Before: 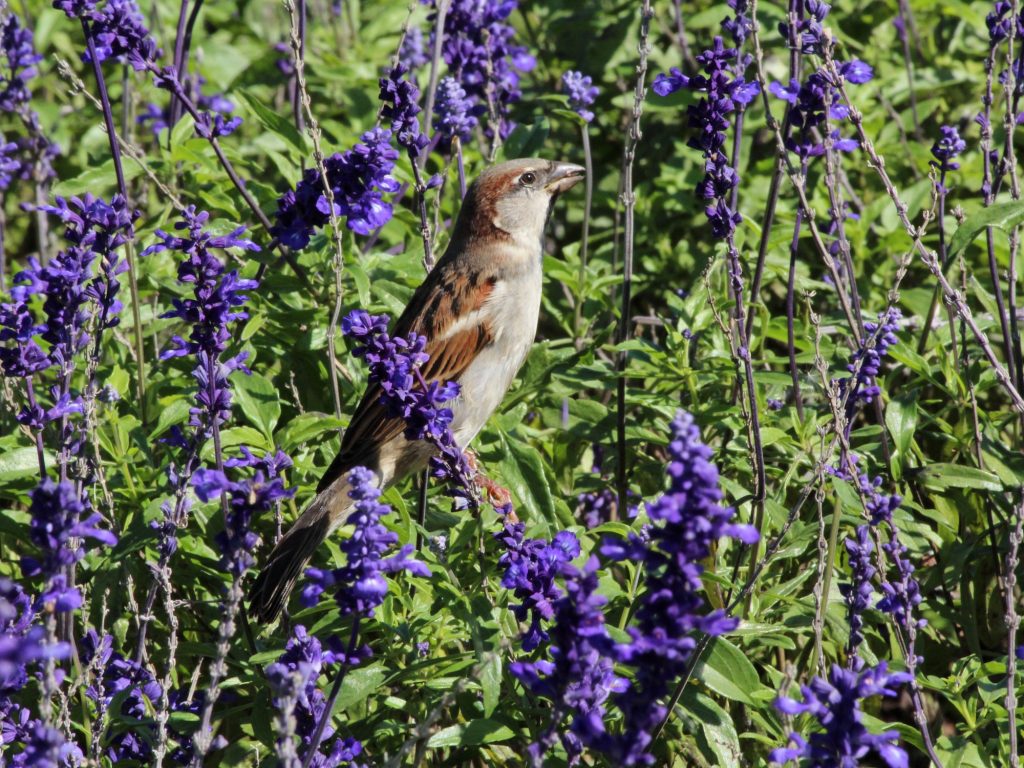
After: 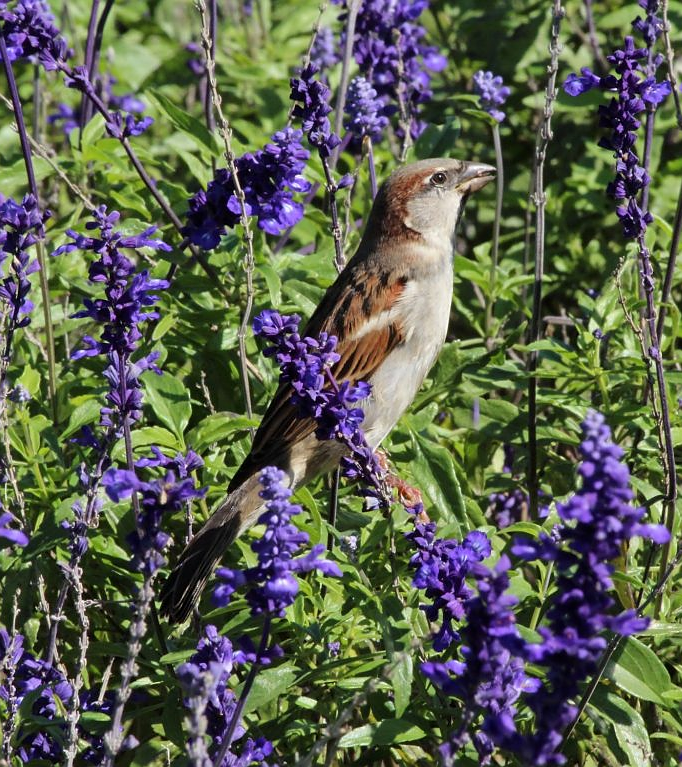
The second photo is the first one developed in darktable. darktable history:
crop and rotate: left 8.786%, right 24.548%
sharpen: radius 0.969, amount 0.604
